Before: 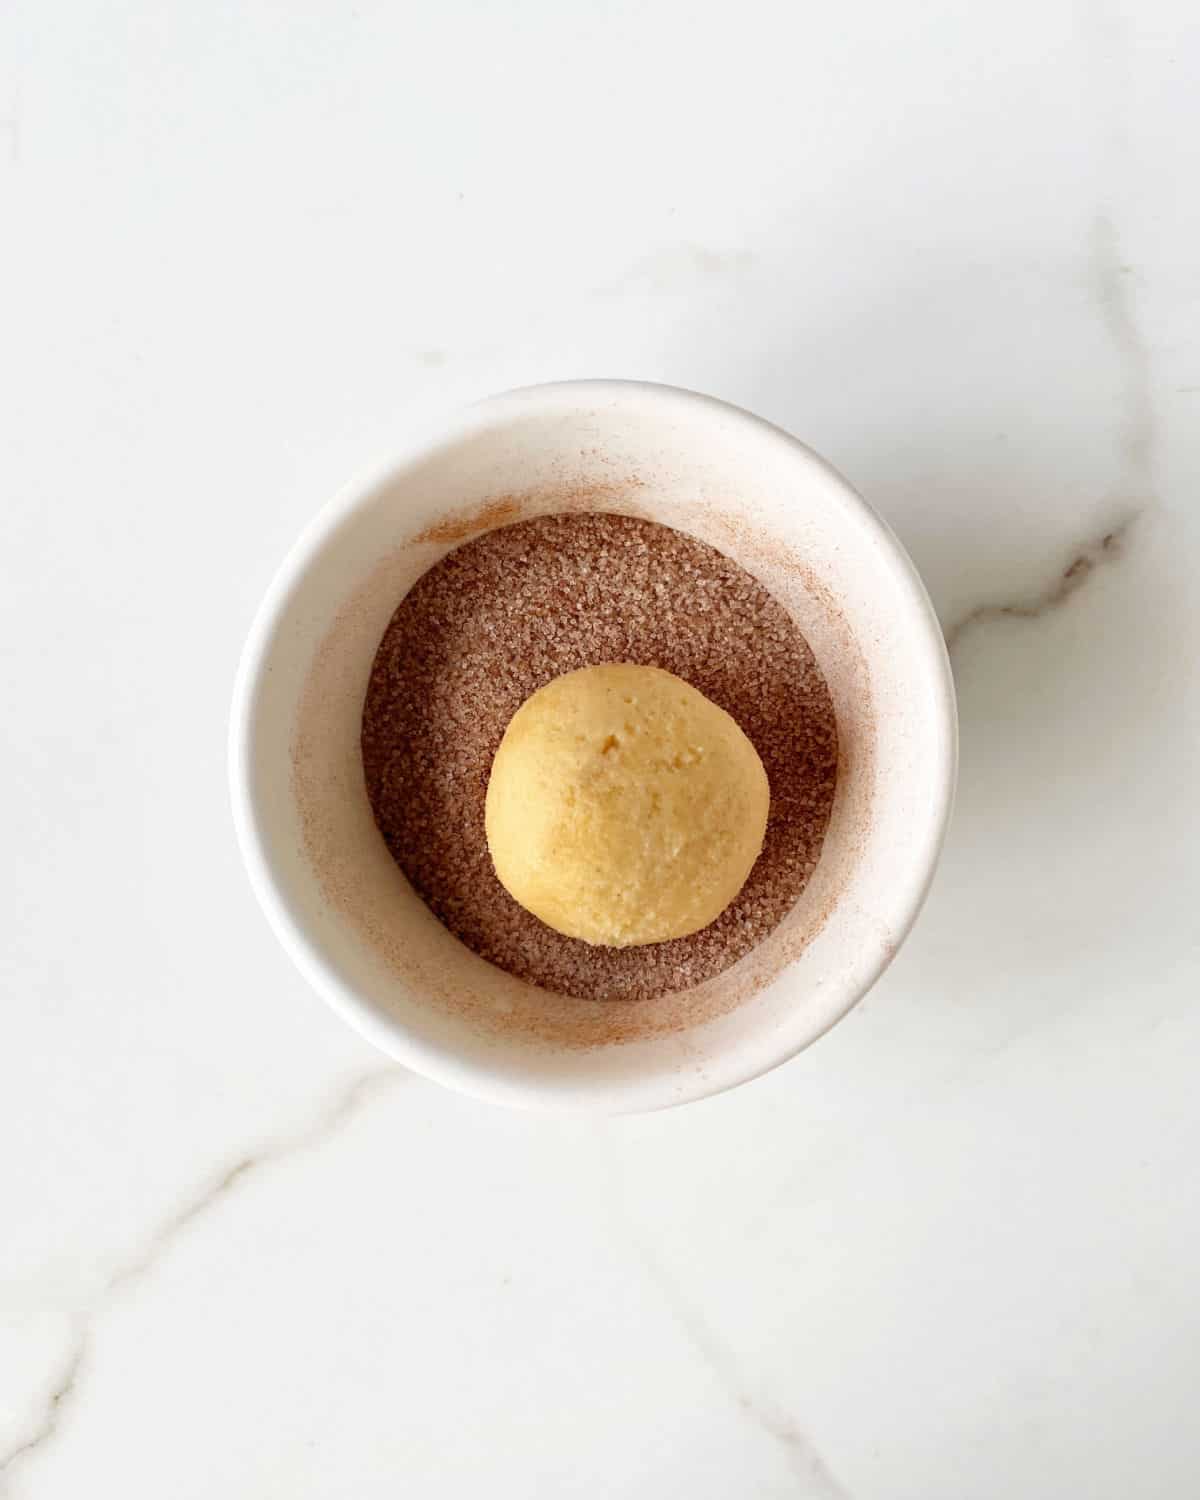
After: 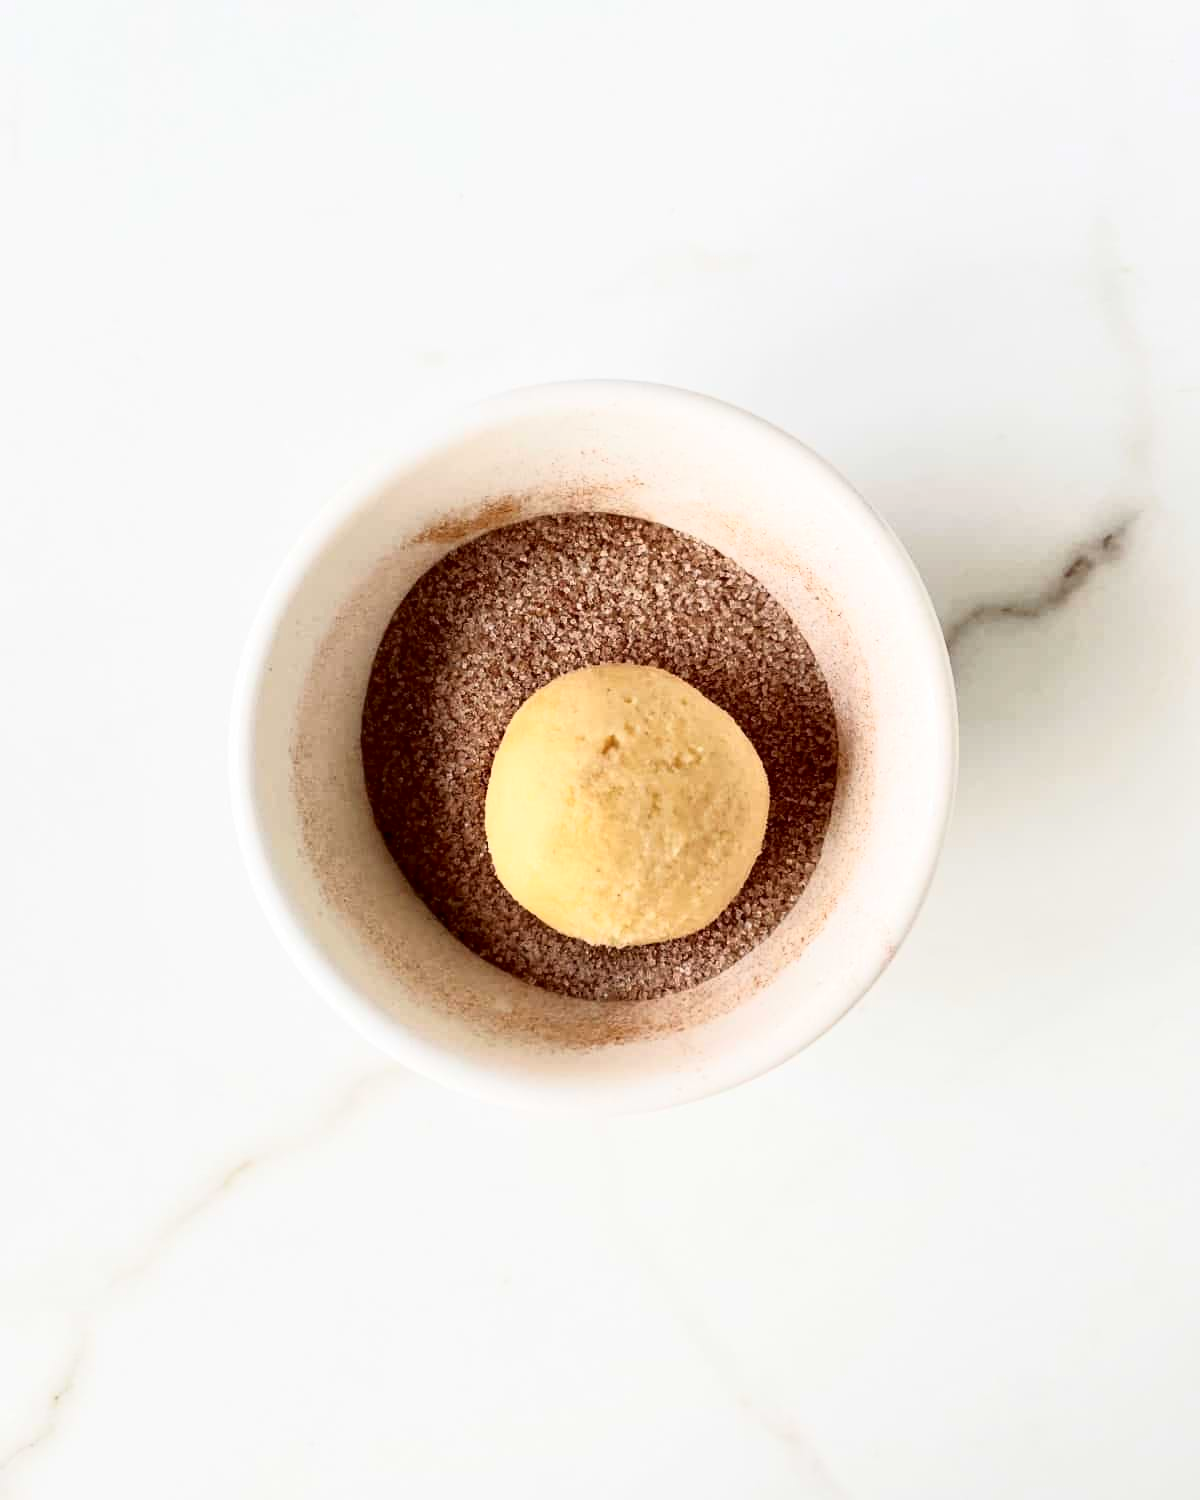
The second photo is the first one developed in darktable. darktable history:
tone curve: curves: ch0 [(0.016, 0.011) (0.084, 0.026) (0.469, 0.508) (0.721, 0.862) (1, 1)], color space Lab, independent channels, preserve colors none
